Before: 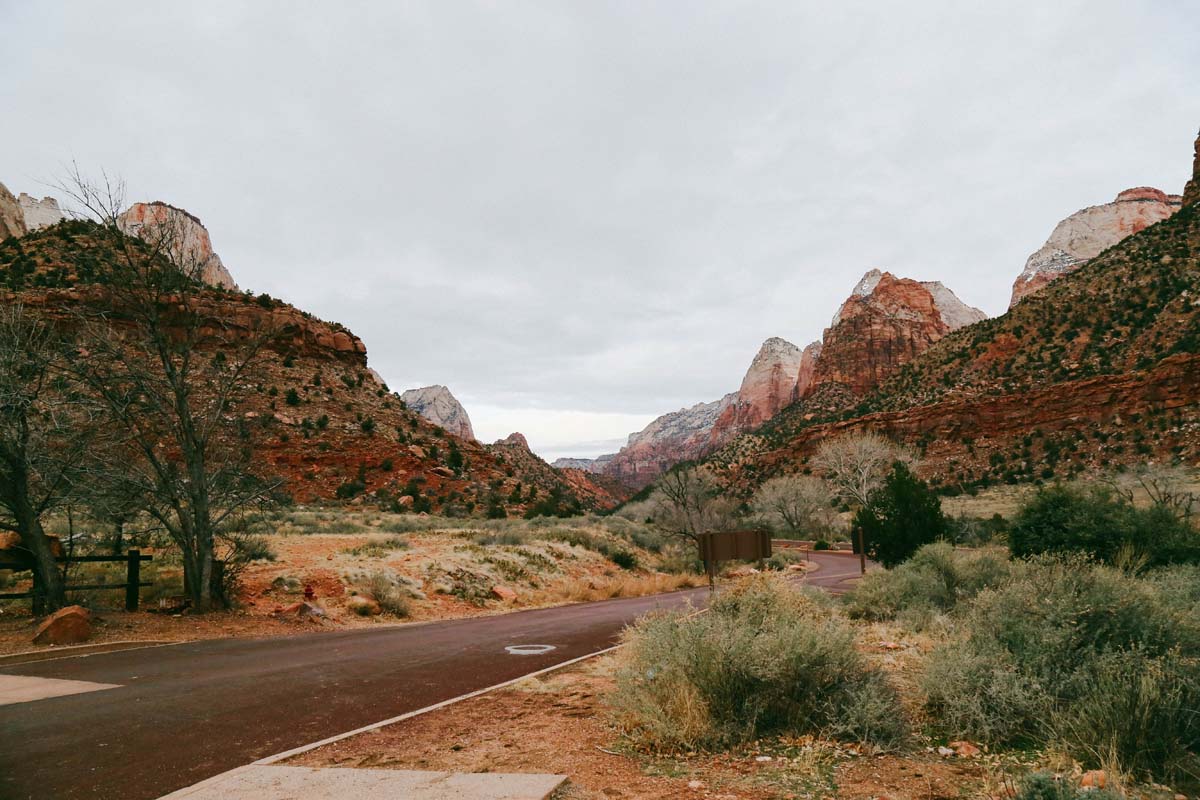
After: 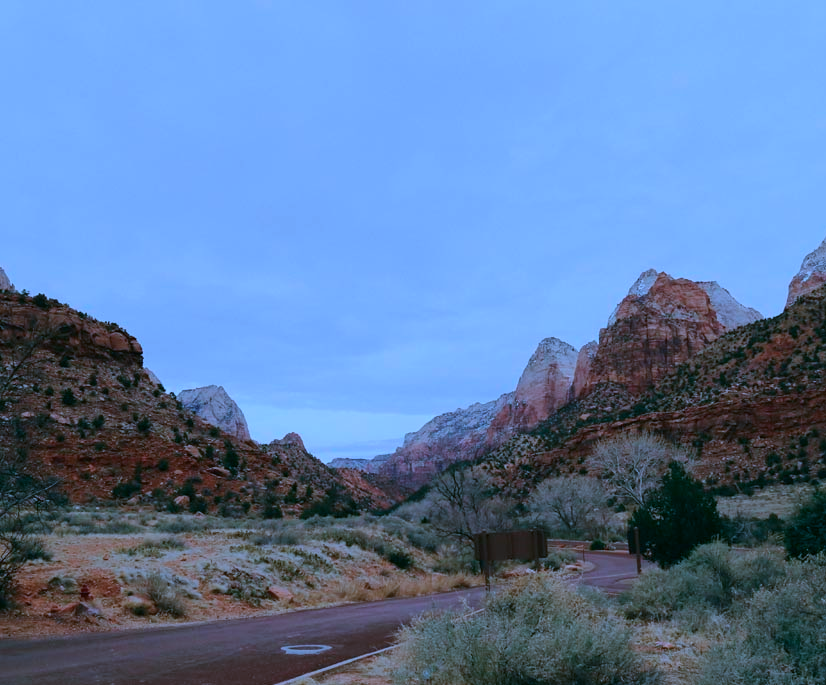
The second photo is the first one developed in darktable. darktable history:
tone equalizer: edges refinement/feathering 500, mask exposure compensation -1.57 EV, preserve details no
crop: left 18.71%, right 12.408%, bottom 14.335%
color calibration: gray › normalize channels true, illuminant as shot in camera, x 0.441, y 0.414, temperature 2875.88 K, gamut compression 0.021
color zones: curves: ch0 [(0.006, 0.385) (0.143, 0.563) (0.243, 0.321) (0.352, 0.464) (0.516, 0.456) (0.625, 0.5) (0.75, 0.5) (0.875, 0.5)]; ch1 [(0, 0.5) (0.134, 0.504) (0.246, 0.463) (0.421, 0.515) (0.5, 0.56) (0.625, 0.5) (0.75, 0.5) (0.875, 0.5)]; ch2 [(0, 0.5) (0.131, 0.426) (0.307, 0.289) (0.38, 0.188) (0.513, 0.216) (0.625, 0.548) (0.75, 0.468) (0.838, 0.396) (0.971, 0.311)], mix -123.69%
exposure: black level correction 0, exposure -0.751 EV, compensate highlight preservation false
